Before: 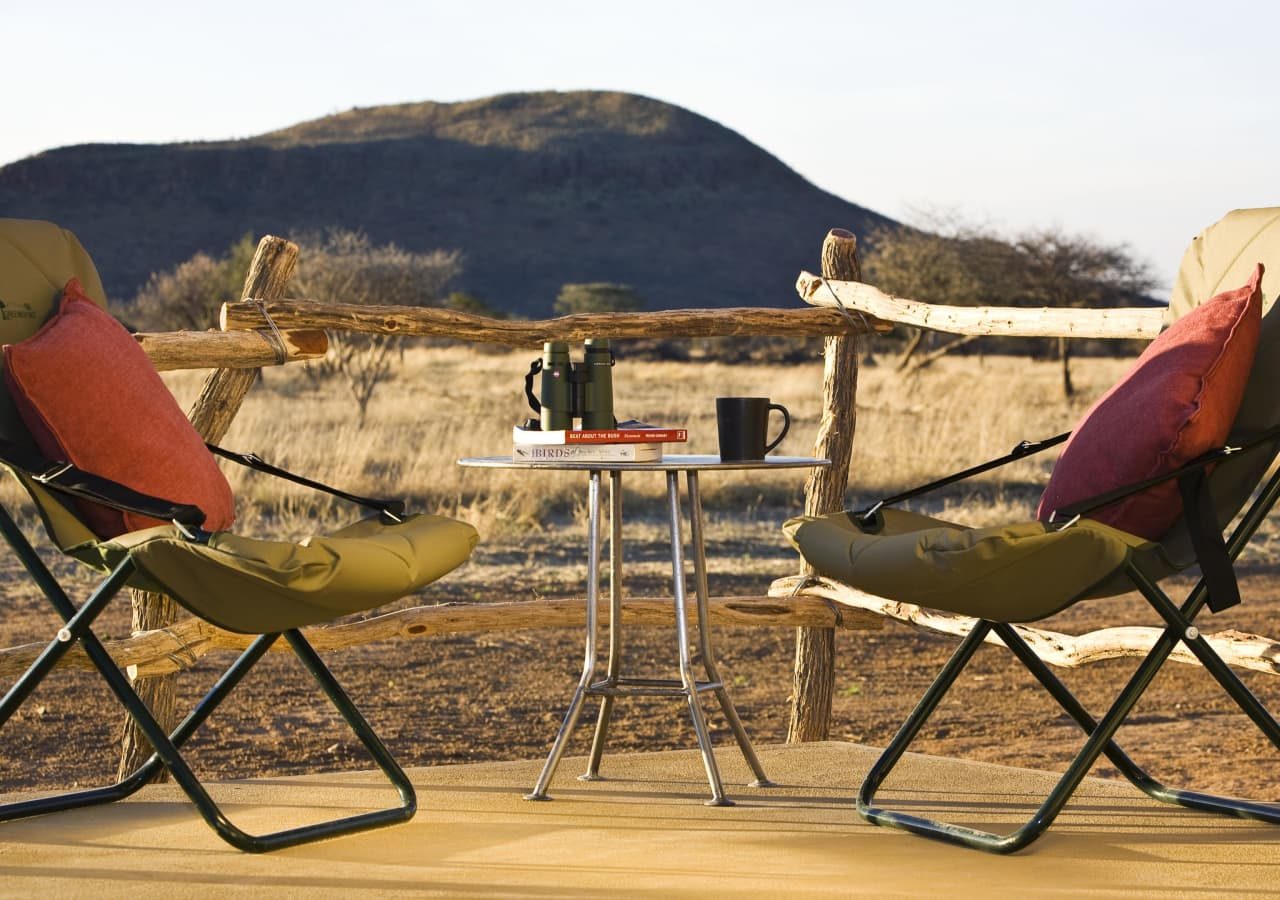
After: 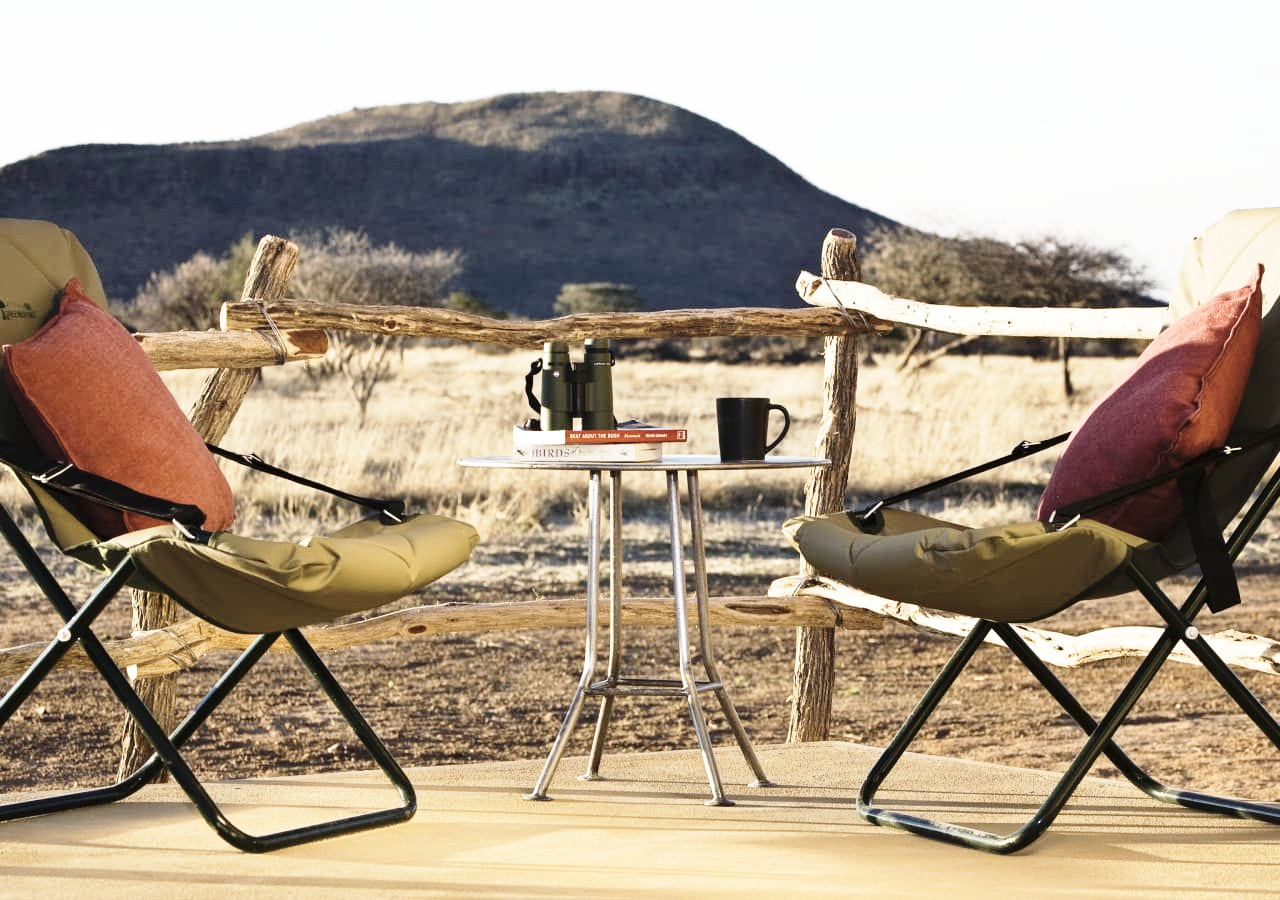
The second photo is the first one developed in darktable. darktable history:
base curve: curves: ch0 [(0, 0) (0.028, 0.03) (0.121, 0.232) (0.46, 0.748) (0.859, 0.968) (1, 1)], preserve colors none
contrast brightness saturation: contrast 0.1, saturation -0.36
